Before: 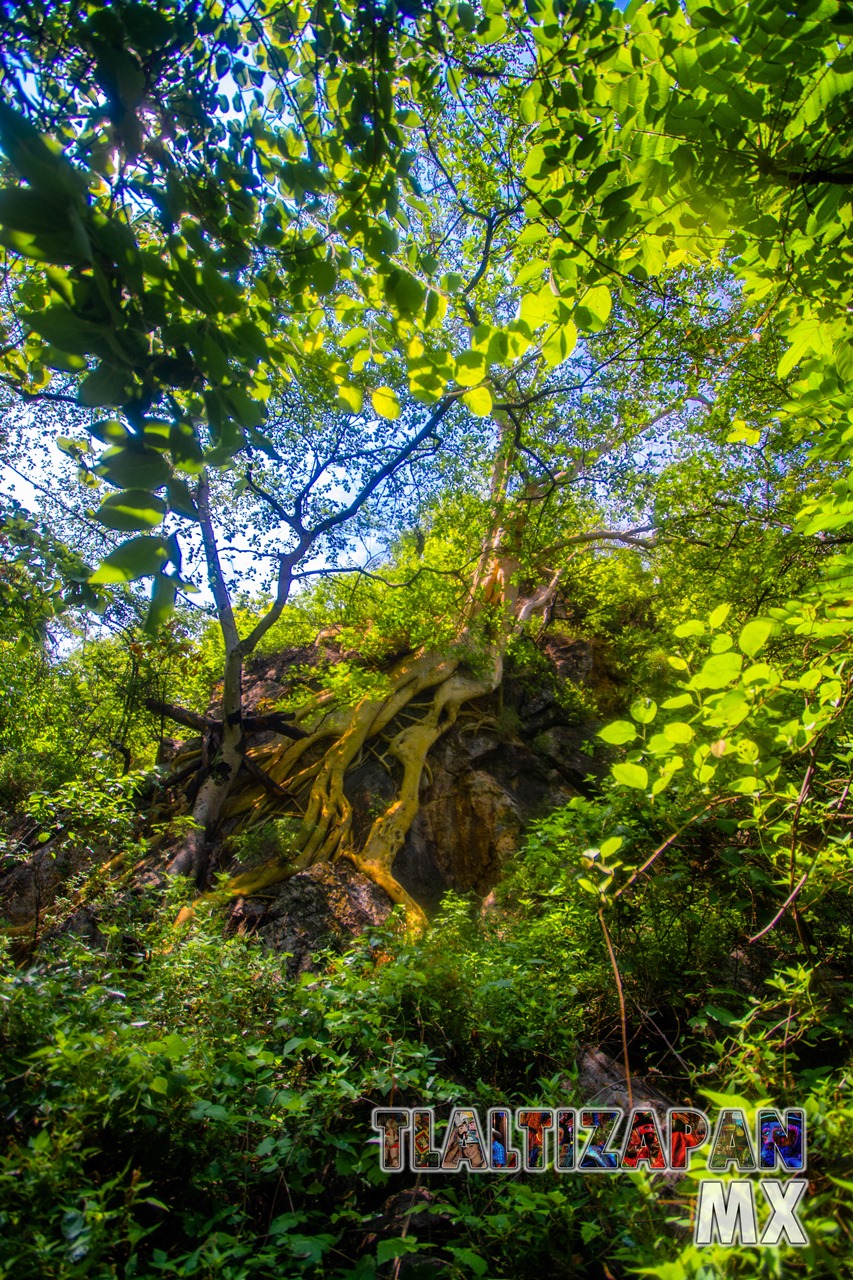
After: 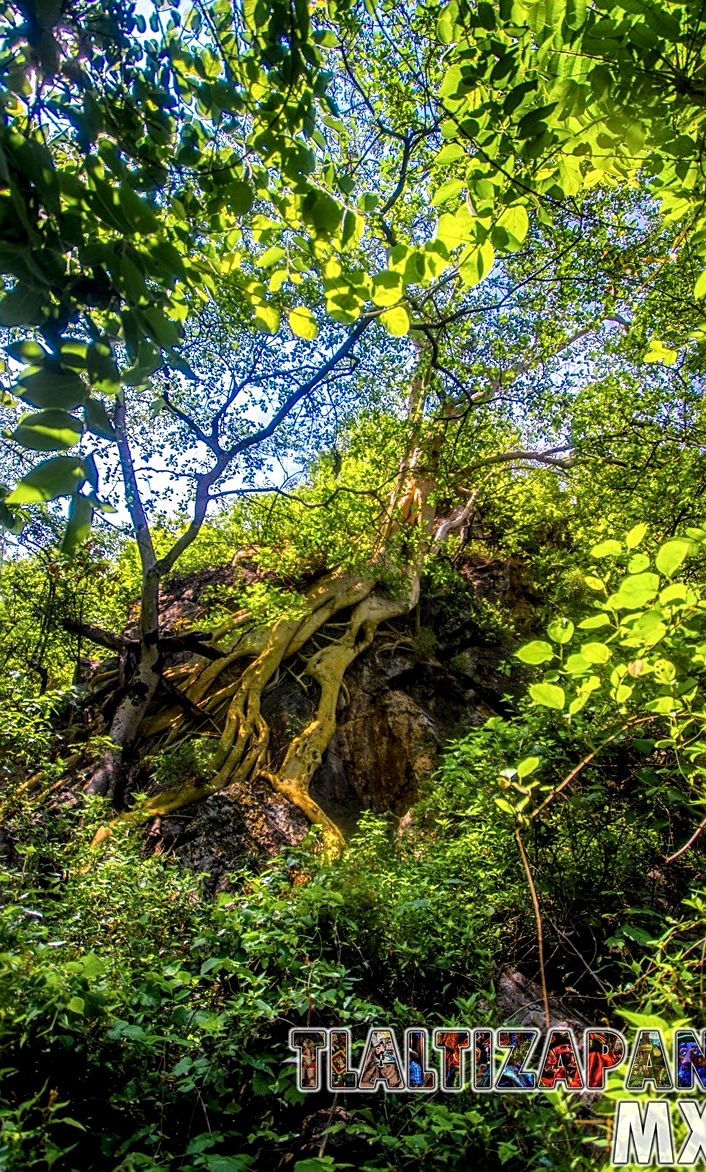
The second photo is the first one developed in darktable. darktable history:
crop: left 9.807%, top 6.259%, right 7.334%, bottom 2.177%
local contrast: detail 150%
sharpen: on, module defaults
